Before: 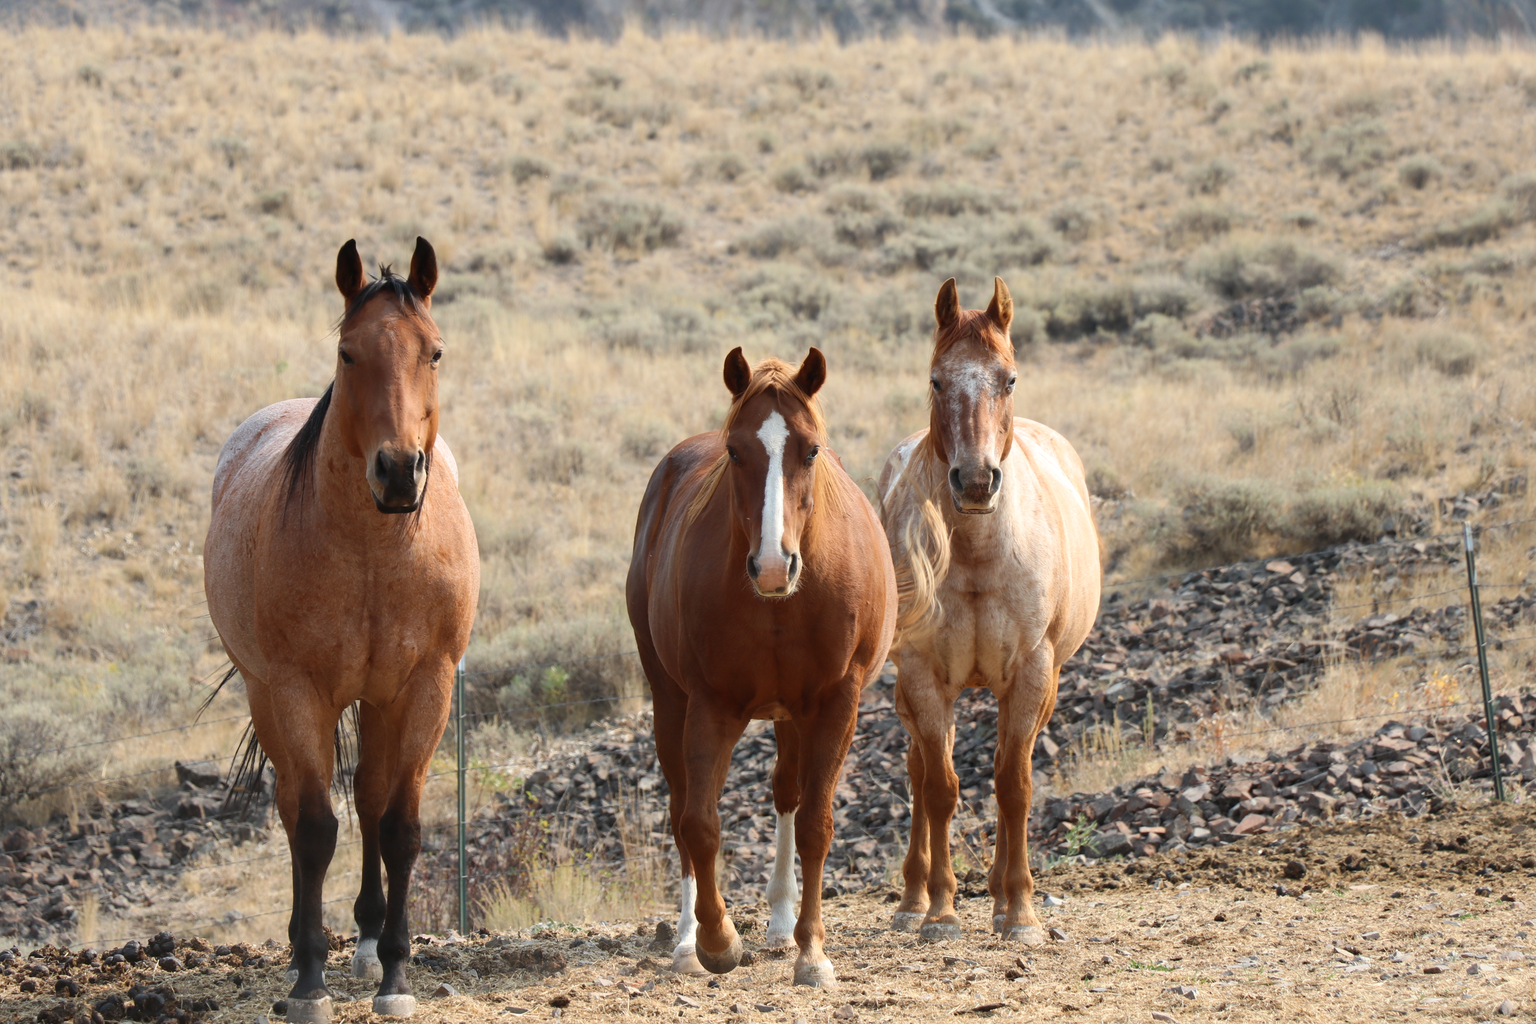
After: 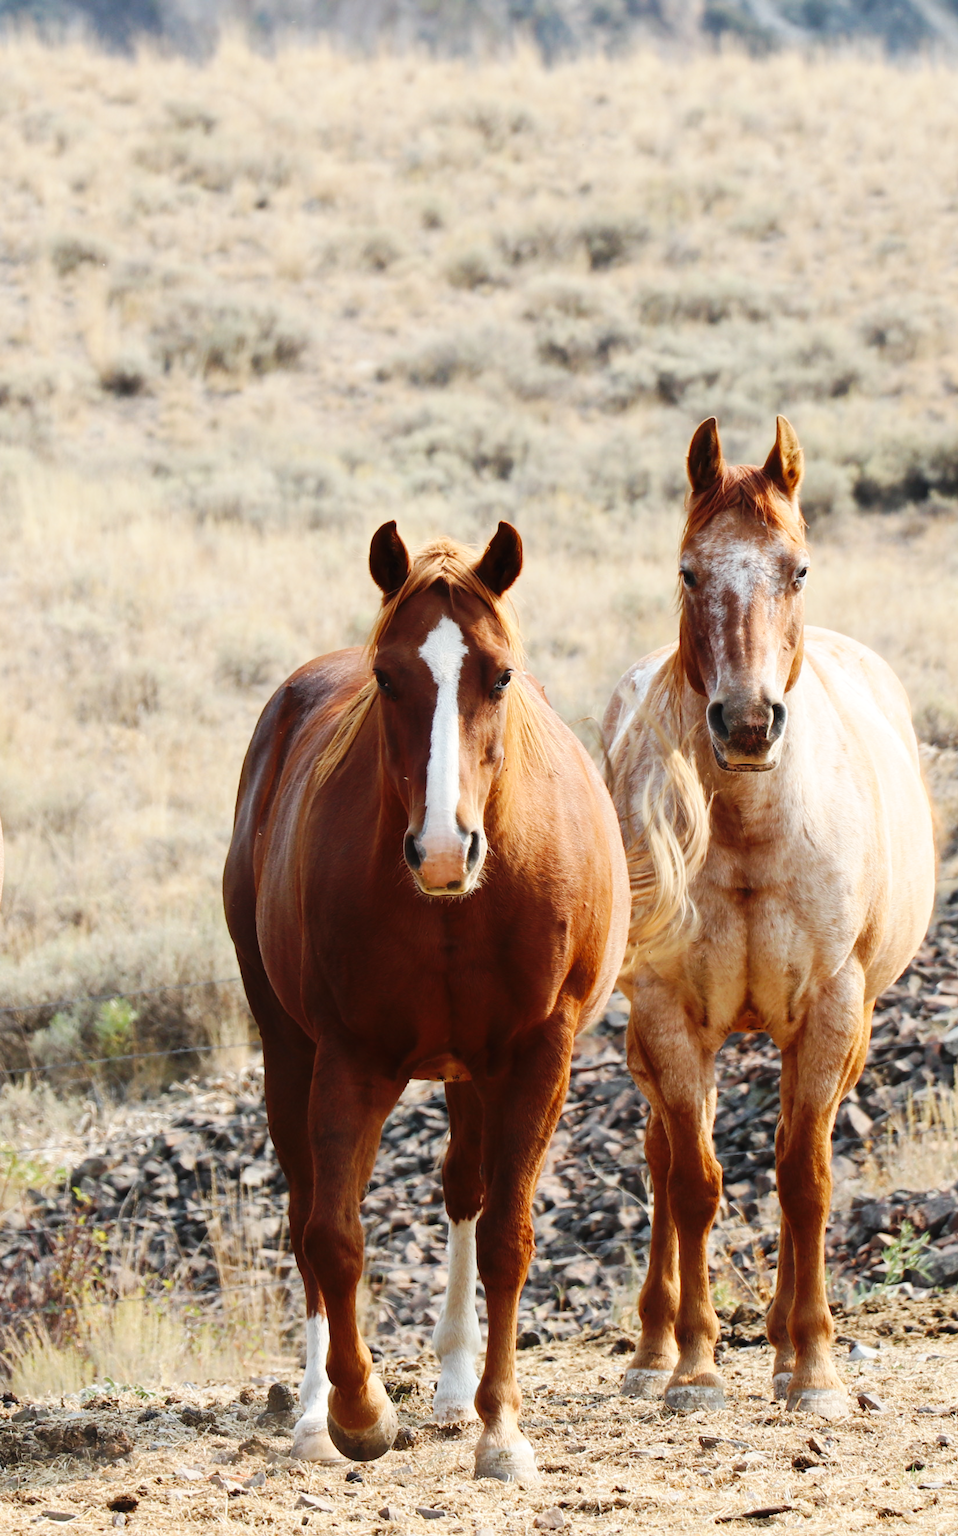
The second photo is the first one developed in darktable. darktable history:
crop: left 31.109%, right 27.307%
base curve: curves: ch0 [(0, 0) (0.036, 0.025) (0.121, 0.166) (0.206, 0.329) (0.605, 0.79) (1, 1)], preserve colors none
